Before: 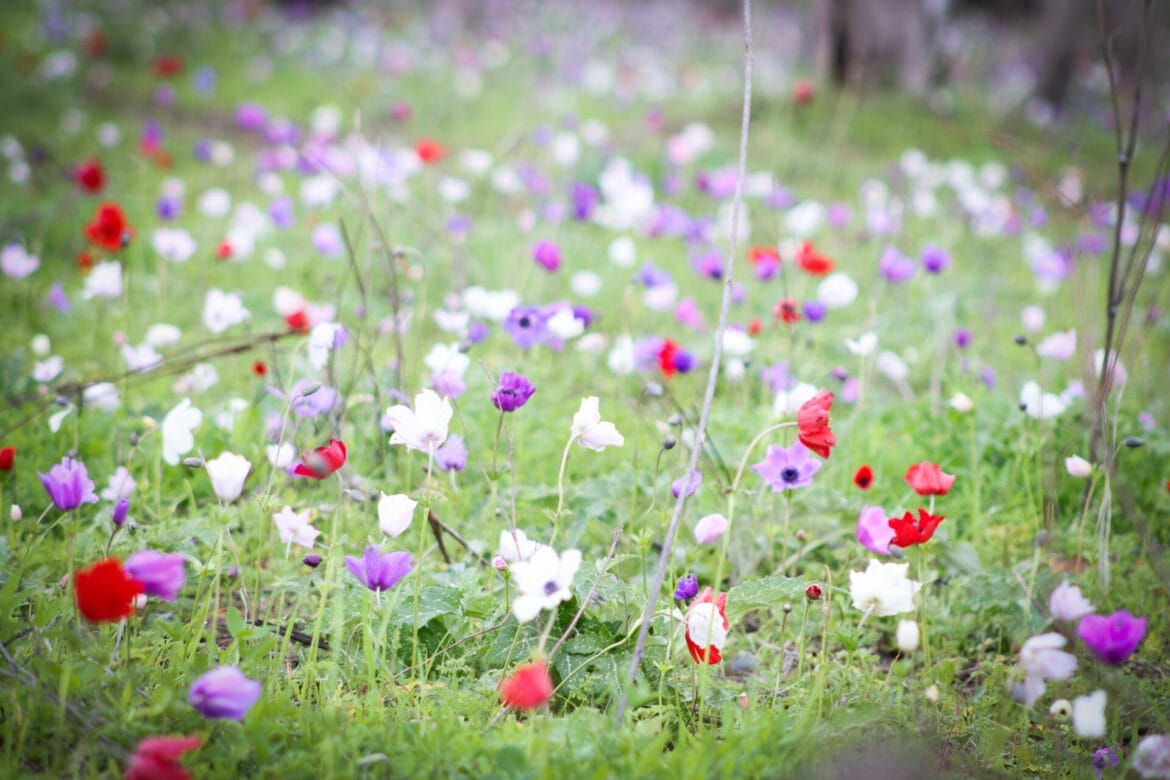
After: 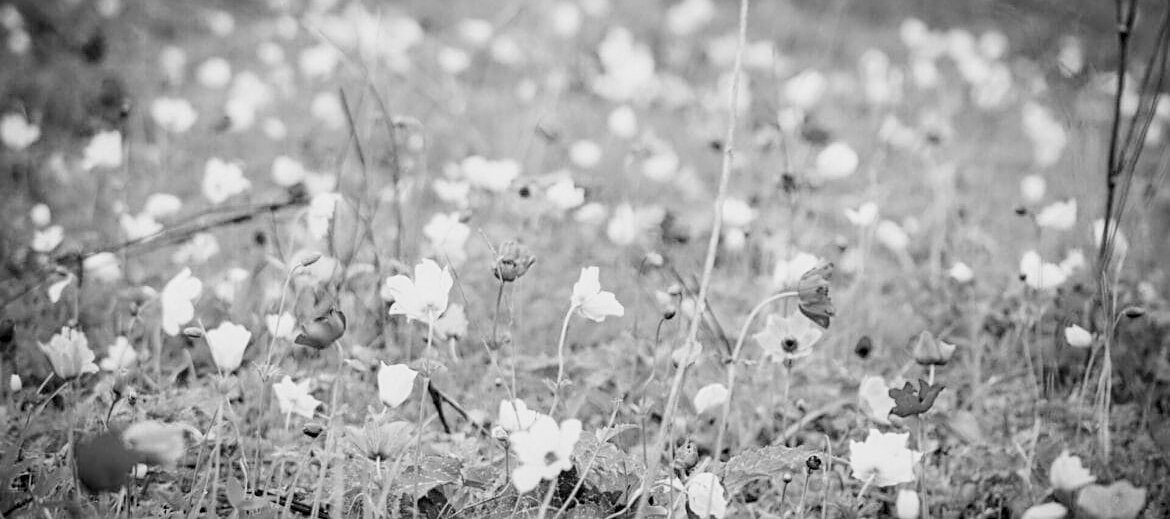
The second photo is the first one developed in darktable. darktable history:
local contrast: on, module defaults
monochrome: on, module defaults
crop: top 16.727%, bottom 16.727%
color calibration: output gray [0.18, 0.41, 0.41, 0], gray › normalize channels true, illuminant same as pipeline (D50), adaptation XYZ, x 0.346, y 0.359, gamut compression 0
sharpen: on, module defaults
filmic rgb: black relative exposure -5 EV, white relative exposure 3.5 EV, hardness 3.19, contrast 1.2, highlights saturation mix -50%
